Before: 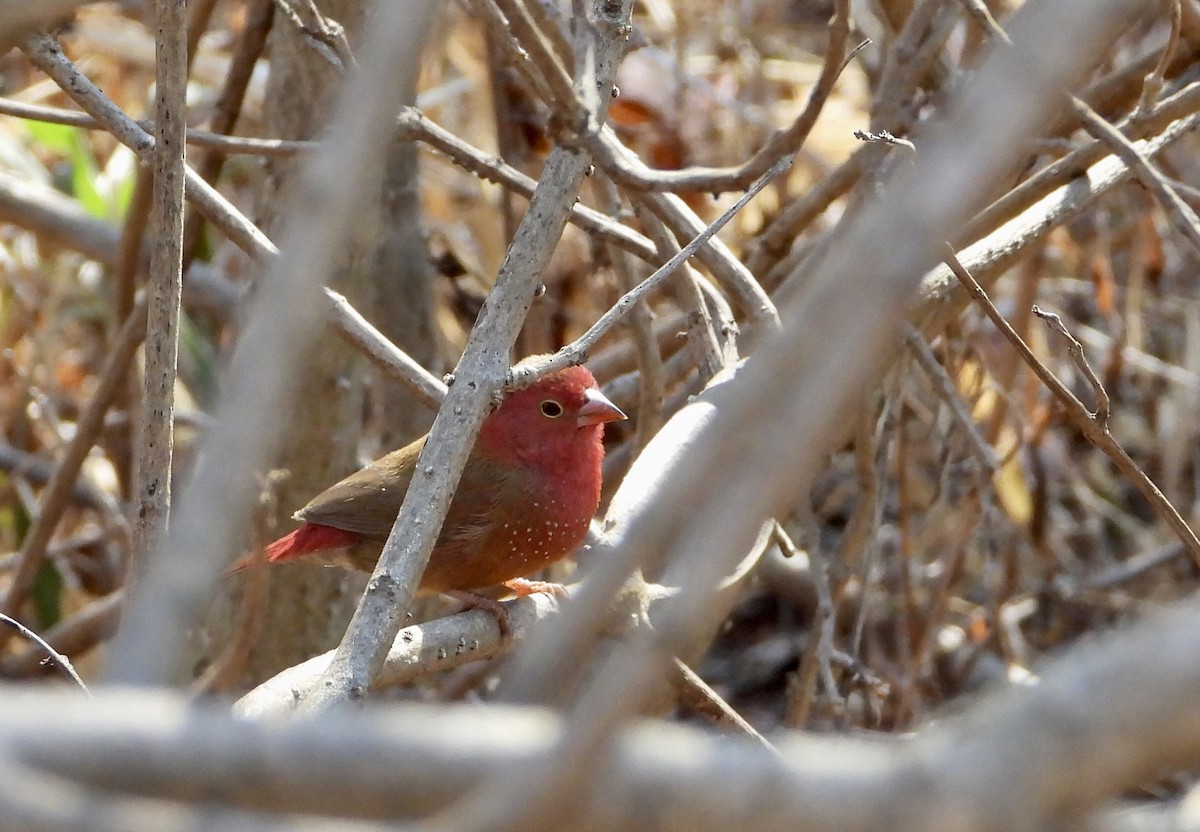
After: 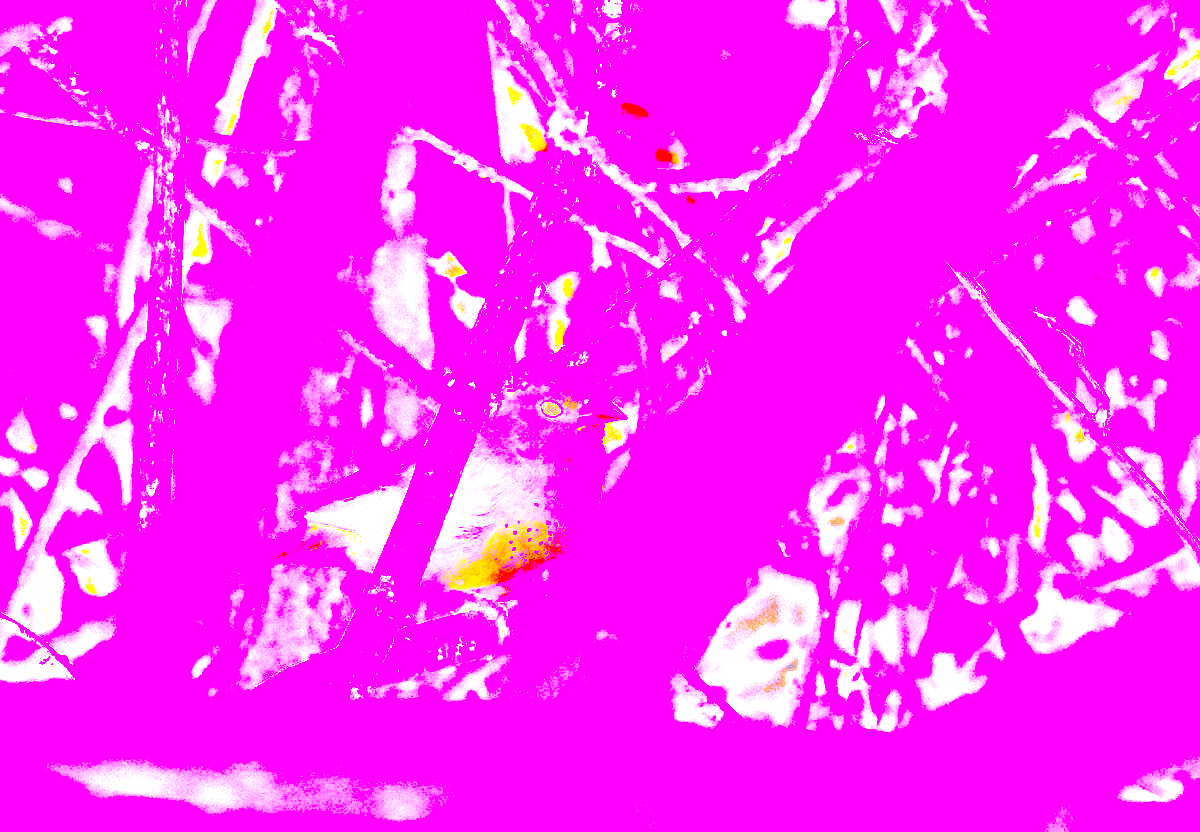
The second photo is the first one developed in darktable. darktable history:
local contrast: on, module defaults
tone equalizer: -8 EV -0.417 EV, -7 EV -0.389 EV, -6 EV -0.333 EV, -5 EV -0.222 EV, -3 EV 0.222 EV, -2 EV 0.333 EV, -1 EV 0.389 EV, +0 EV 0.417 EV, edges refinement/feathering 500, mask exposure compensation -1.57 EV, preserve details no
exposure: black level correction 0.003, exposure 0.383 EV, compensate highlight preservation false
white balance: red 8, blue 8
